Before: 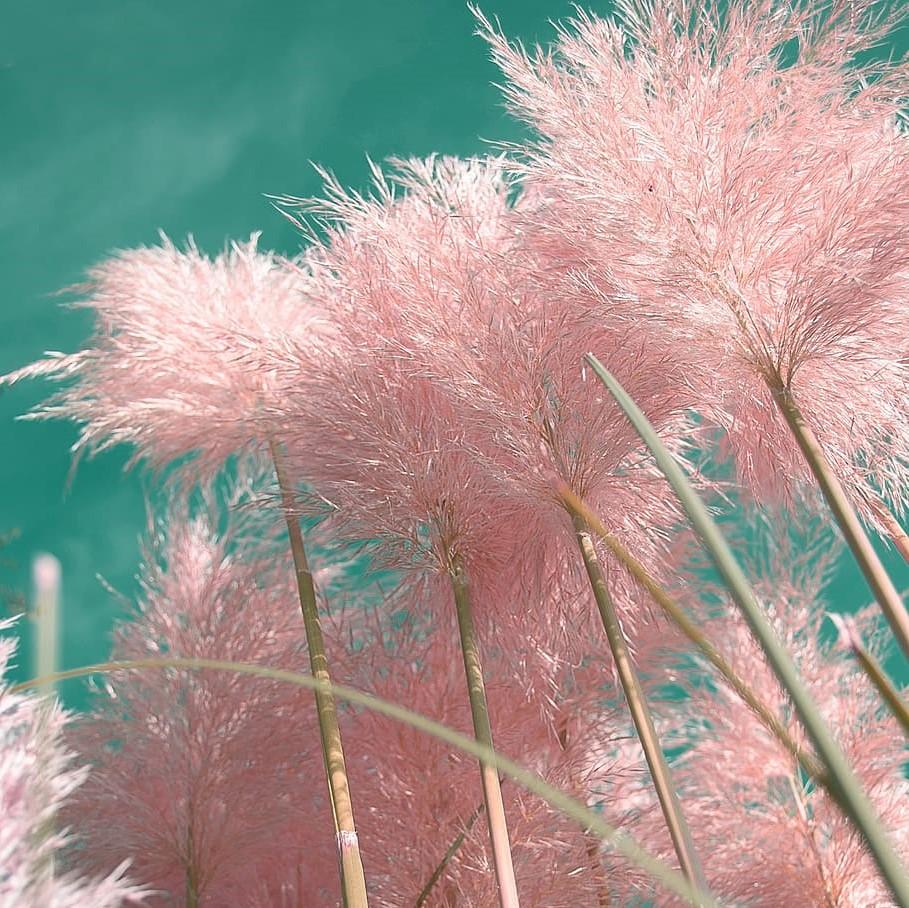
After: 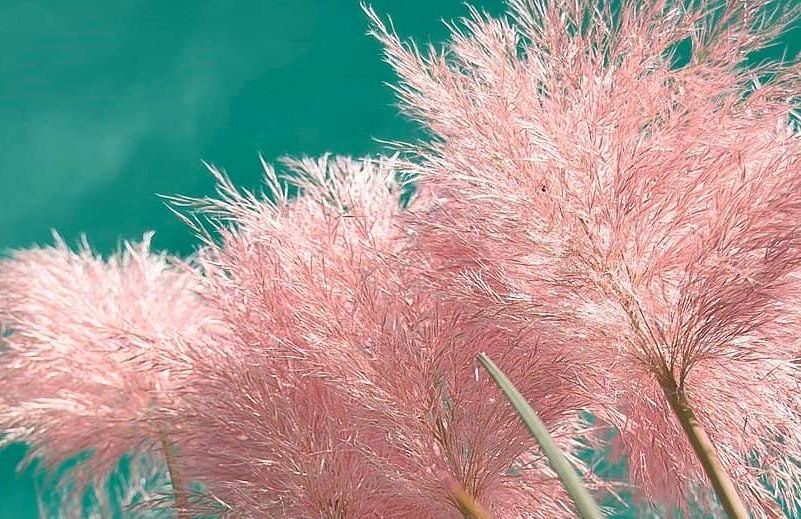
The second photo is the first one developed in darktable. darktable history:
crop and rotate: left 11.812%, bottom 42.776%
shadows and highlights: shadows color adjustment 97.66%, soften with gaussian
velvia: strength 27%
